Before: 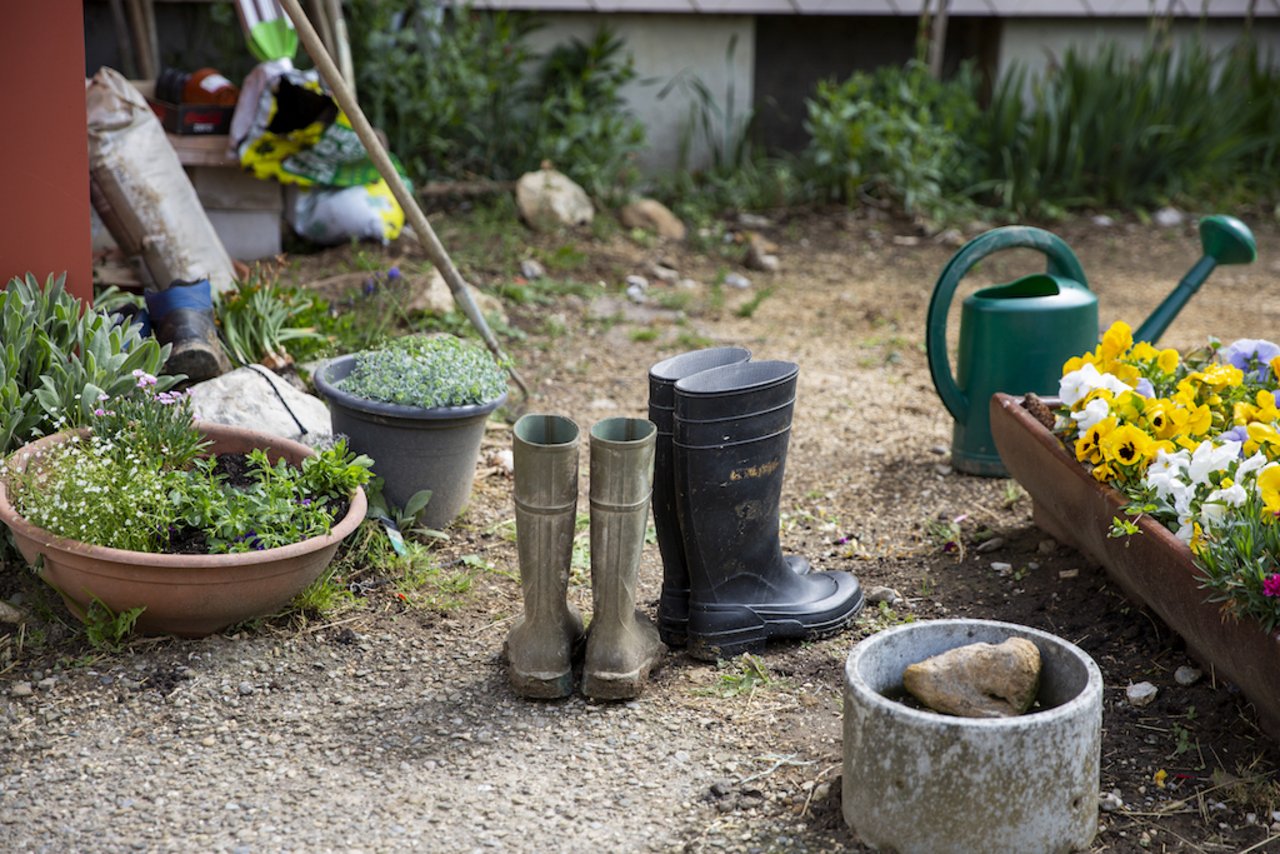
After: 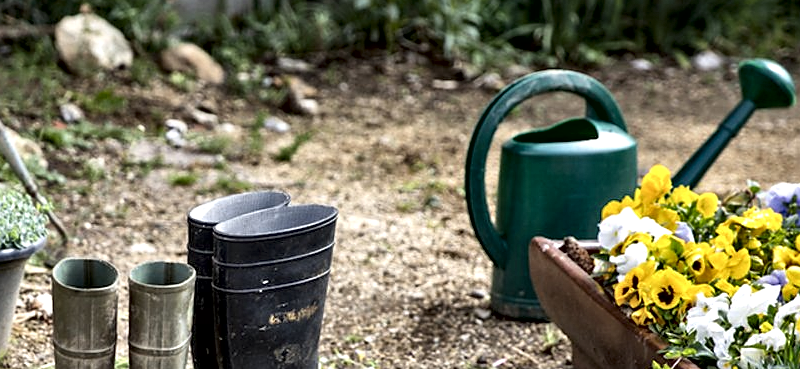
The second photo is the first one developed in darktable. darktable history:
local contrast: mode bilateral grid, contrast 20, coarseness 50, detail 179%, midtone range 0.2
crop: left 36.064%, top 18.283%, right 0.675%, bottom 38.496%
sharpen: radius 1.529, amount 0.375, threshold 1.183
contrast equalizer: octaves 7, y [[0.601, 0.6, 0.598, 0.598, 0.6, 0.601], [0.5 ×6], [0.5 ×6], [0 ×6], [0 ×6]]
